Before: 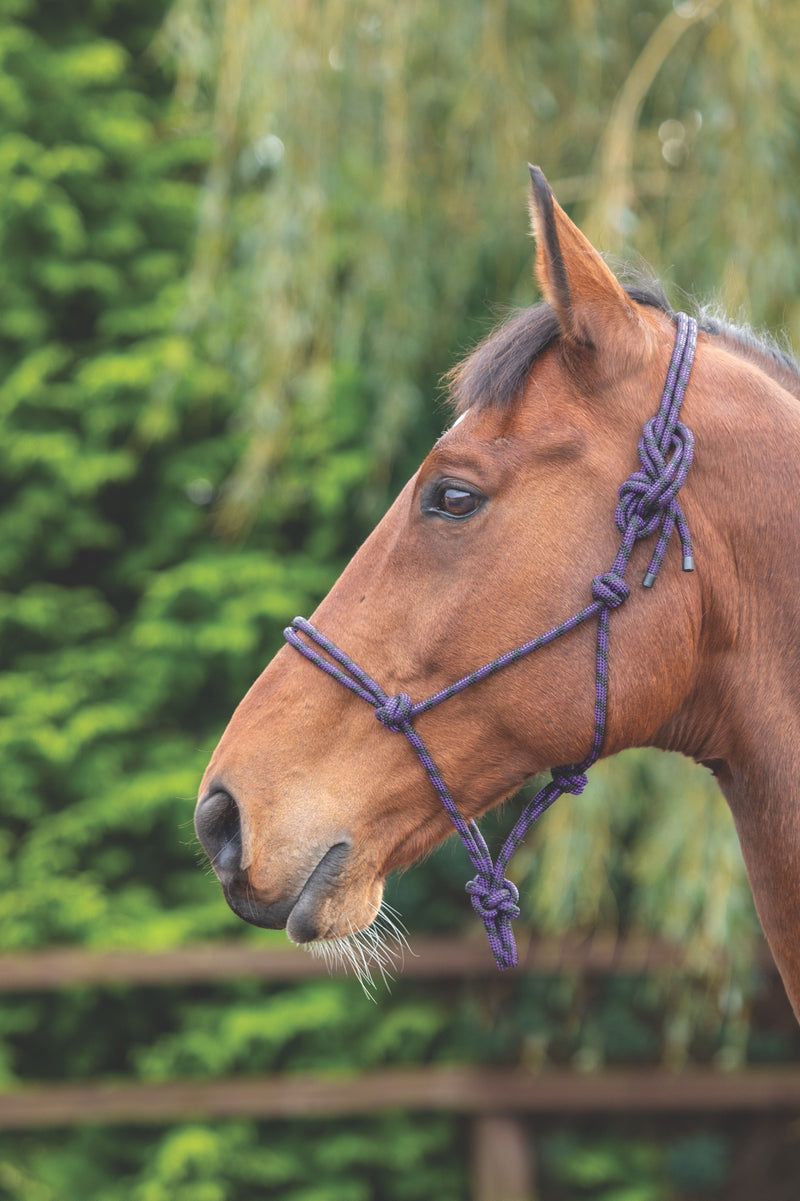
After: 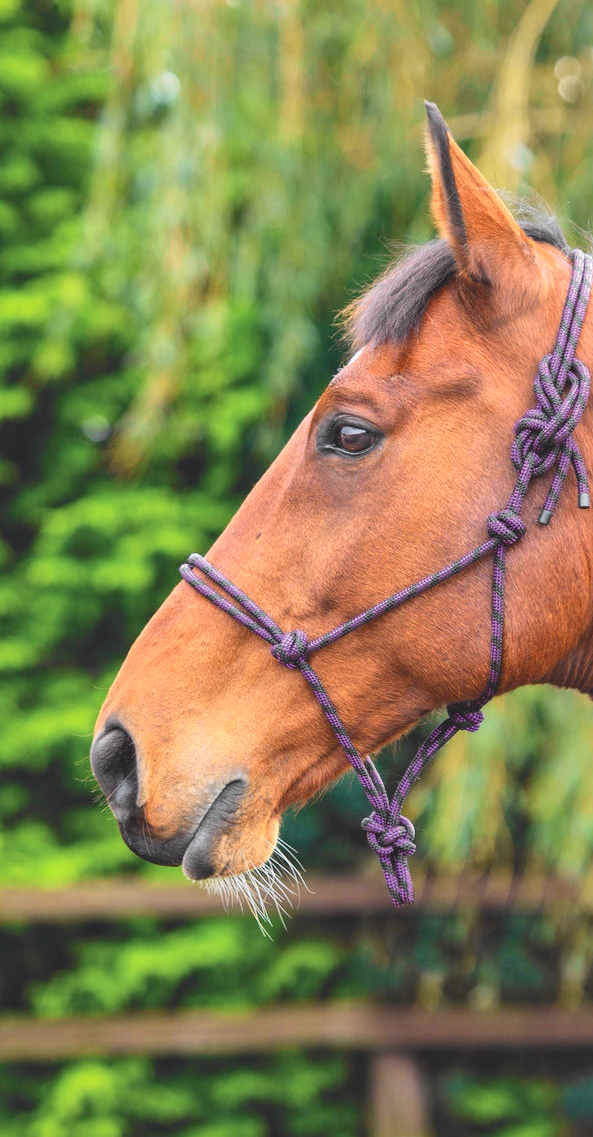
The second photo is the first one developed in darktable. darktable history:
local contrast: mode bilateral grid, contrast 20, coarseness 50, detail 120%, midtone range 0.2
crop and rotate: left 13.15%, top 5.251%, right 12.609%
tone curve: curves: ch0 [(0, 0) (0.071, 0.047) (0.266, 0.26) (0.491, 0.552) (0.753, 0.818) (1, 0.983)]; ch1 [(0, 0) (0.346, 0.307) (0.408, 0.369) (0.463, 0.443) (0.482, 0.493) (0.502, 0.5) (0.517, 0.518) (0.55, 0.573) (0.597, 0.641) (0.651, 0.709) (1, 1)]; ch2 [(0, 0) (0.346, 0.34) (0.434, 0.46) (0.485, 0.494) (0.5, 0.494) (0.517, 0.506) (0.535, 0.545) (0.583, 0.634) (0.625, 0.686) (1, 1)], color space Lab, independent channels, preserve colors none
